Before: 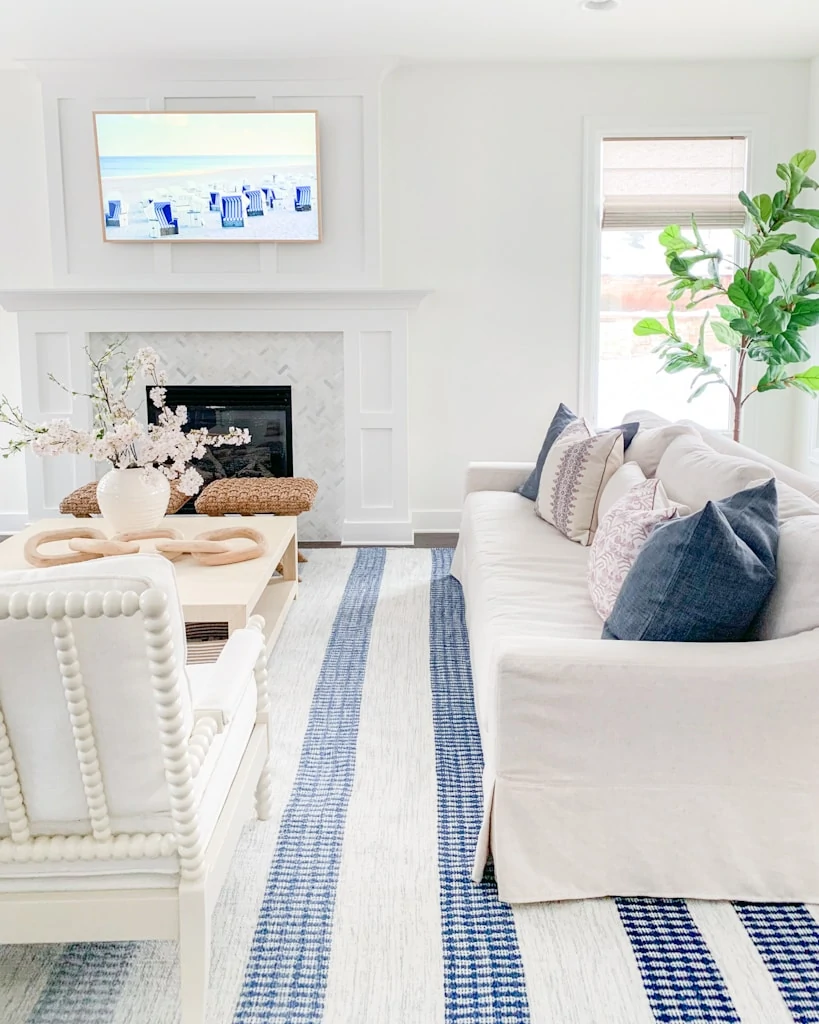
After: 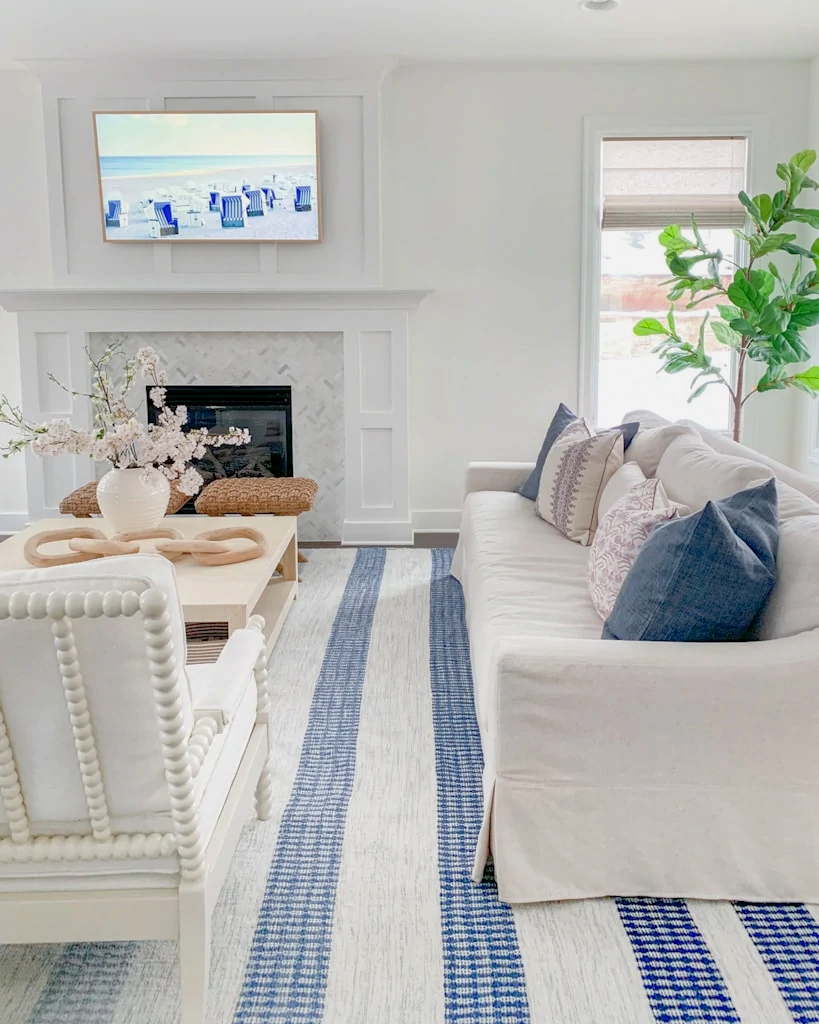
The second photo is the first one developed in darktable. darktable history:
exposure: black level correction 0.002, exposure -0.1 EV, compensate highlight preservation false
shadows and highlights: on, module defaults
